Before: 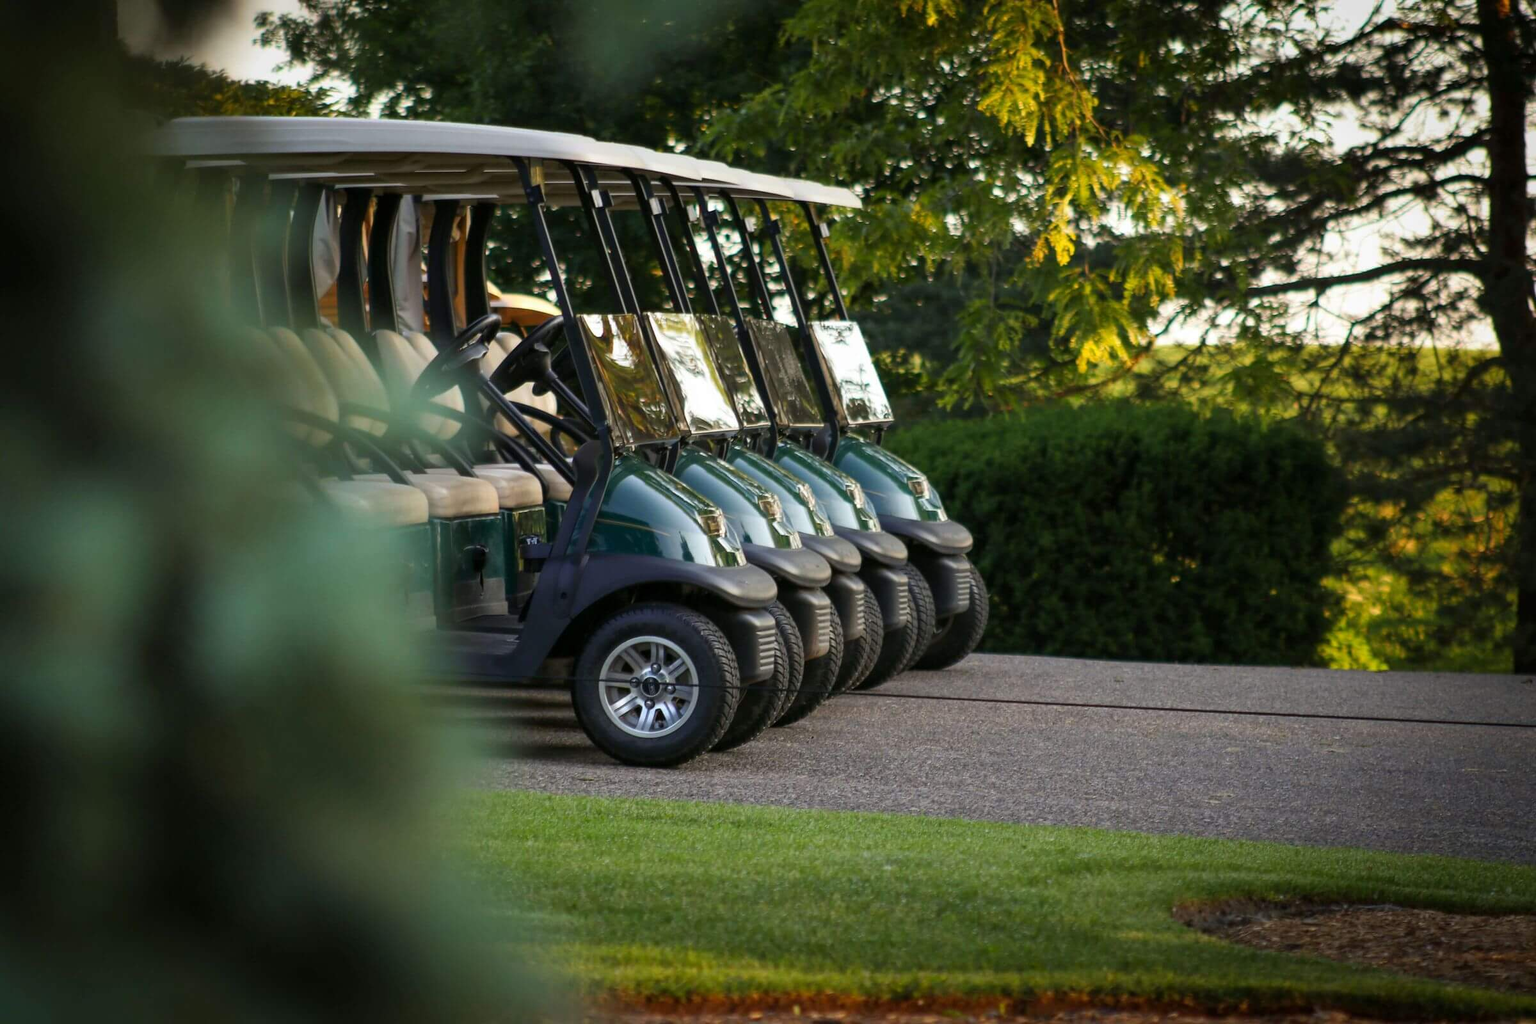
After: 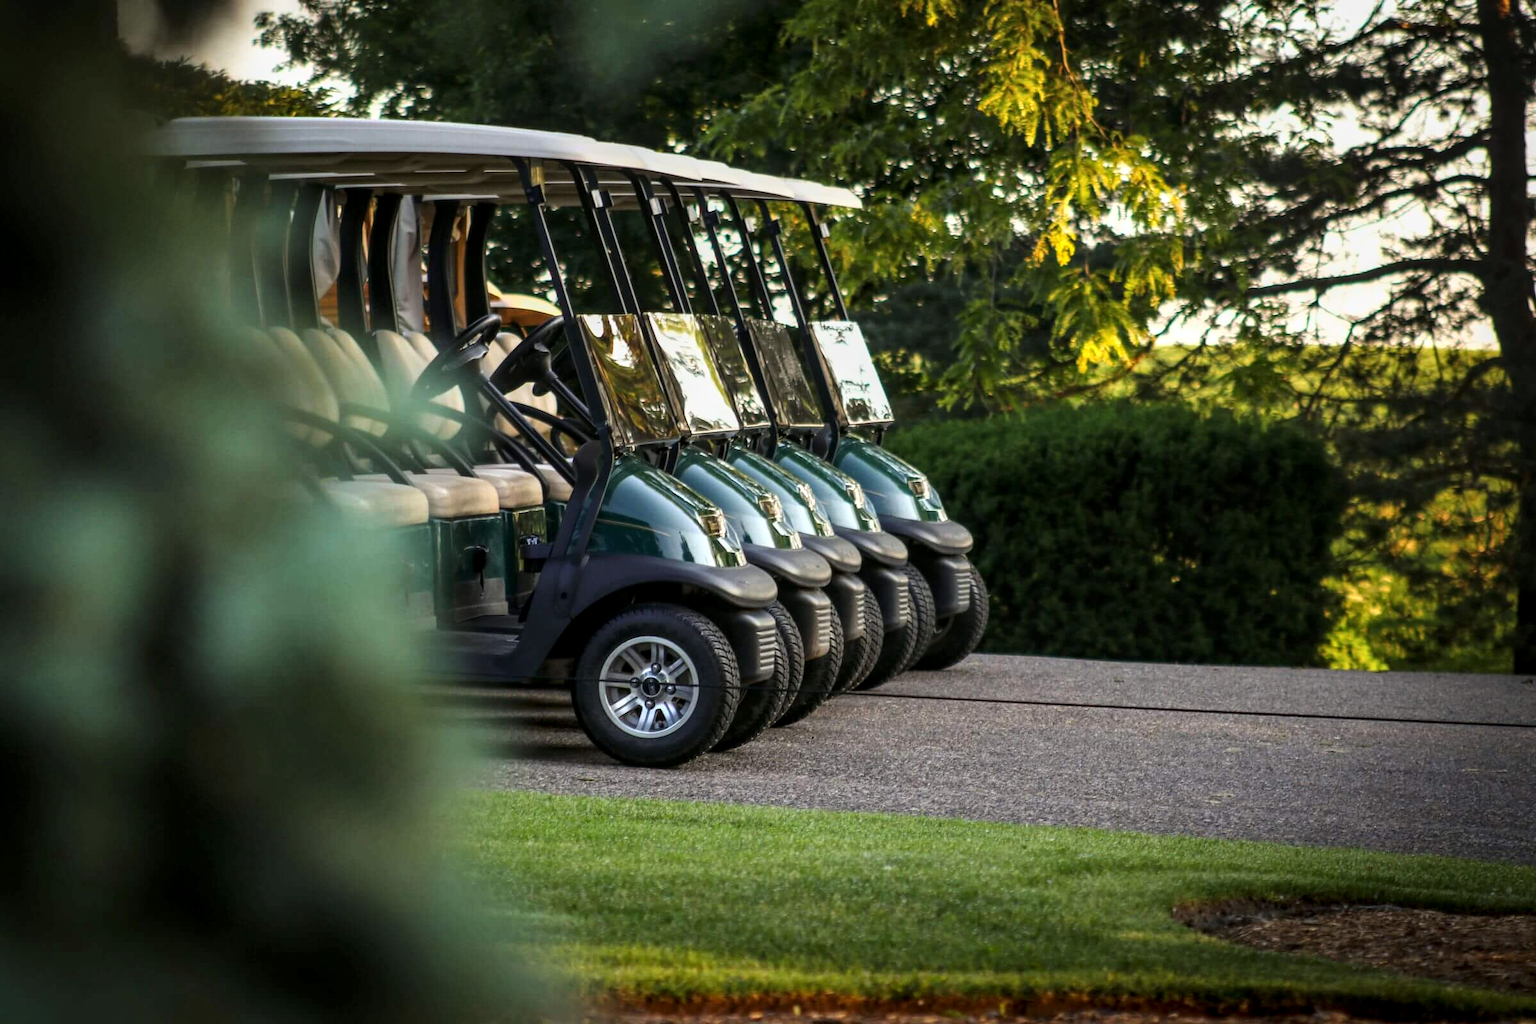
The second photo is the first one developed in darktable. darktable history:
tone curve: curves: ch0 [(0, 0) (0.003, 0.002) (0.011, 0.009) (0.025, 0.02) (0.044, 0.036) (0.069, 0.057) (0.1, 0.081) (0.136, 0.115) (0.177, 0.153) (0.224, 0.202) (0.277, 0.264) (0.335, 0.333) (0.399, 0.409) (0.468, 0.491) (0.543, 0.58) (0.623, 0.675) (0.709, 0.777) (0.801, 0.88) (0.898, 0.98) (1, 1)], color space Lab, linked channels, preserve colors none
local contrast: on, module defaults
